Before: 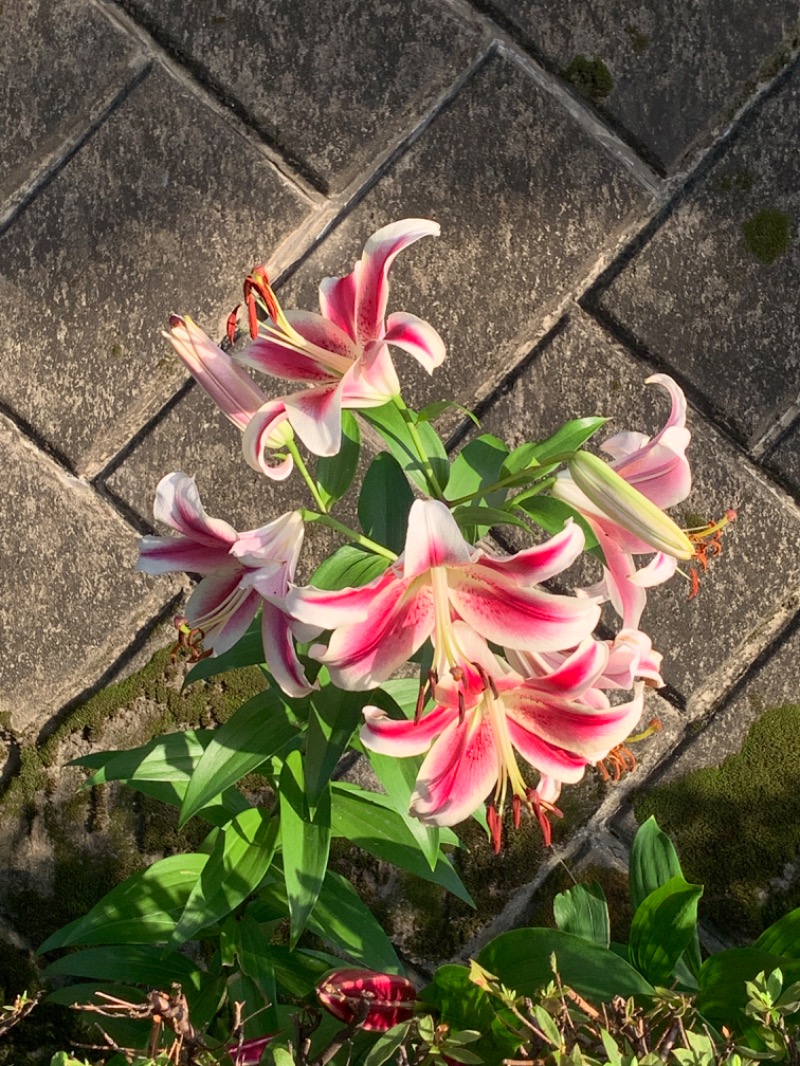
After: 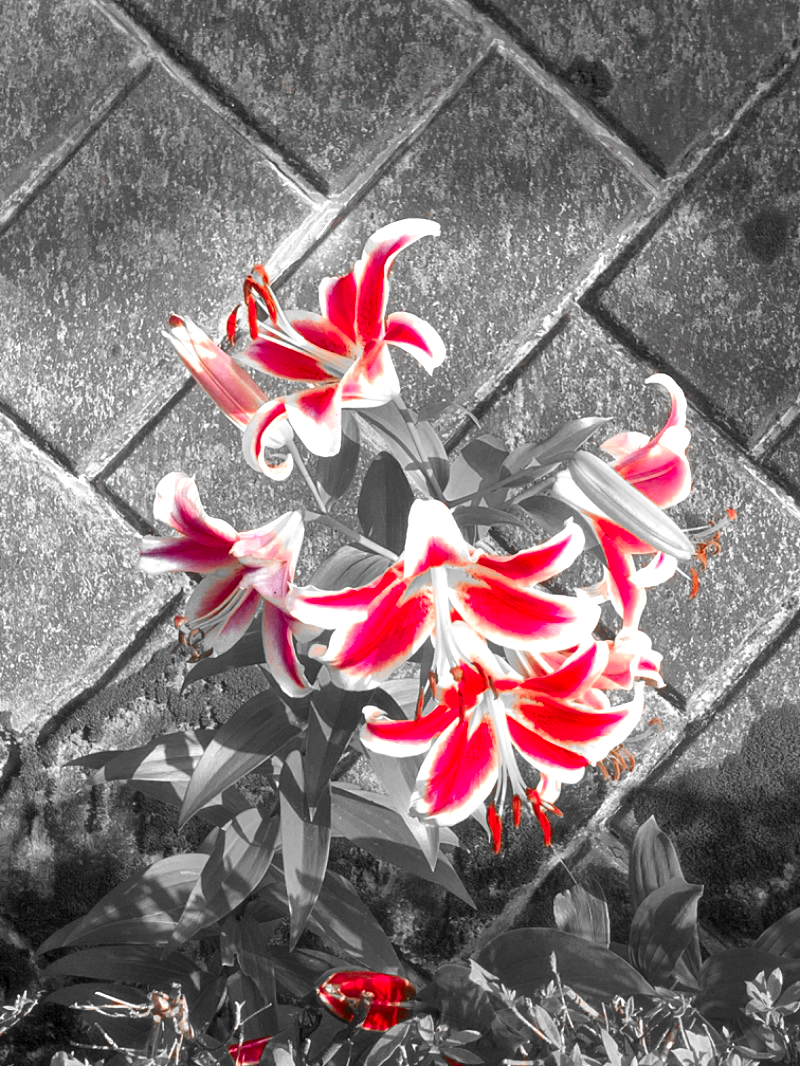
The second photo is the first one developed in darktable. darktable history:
color balance rgb: global offset › luminance -0.321%, global offset › chroma 0.111%, global offset › hue 164.3°, perceptual saturation grading › global saturation 0.589%, global vibrance 20%
exposure: black level correction 0, exposure 1.199 EV, compensate highlight preservation false
color zones: curves: ch0 [(0, 0.352) (0.143, 0.407) (0.286, 0.386) (0.429, 0.431) (0.571, 0.829) (0.714, 0.853) (0.857, 0.833) (1, 0.352)]; ch1 [(0, 0.604) (0.072, 0.726) (0.096, 0.608) (0.205, 0.007) (0.571, -0.006) (0.839, -0.013) (0.857, -0.012) (1, 0.604)], mix 31.15%
haze removal: strength -0.059, compatibility mode true, adaptive false
